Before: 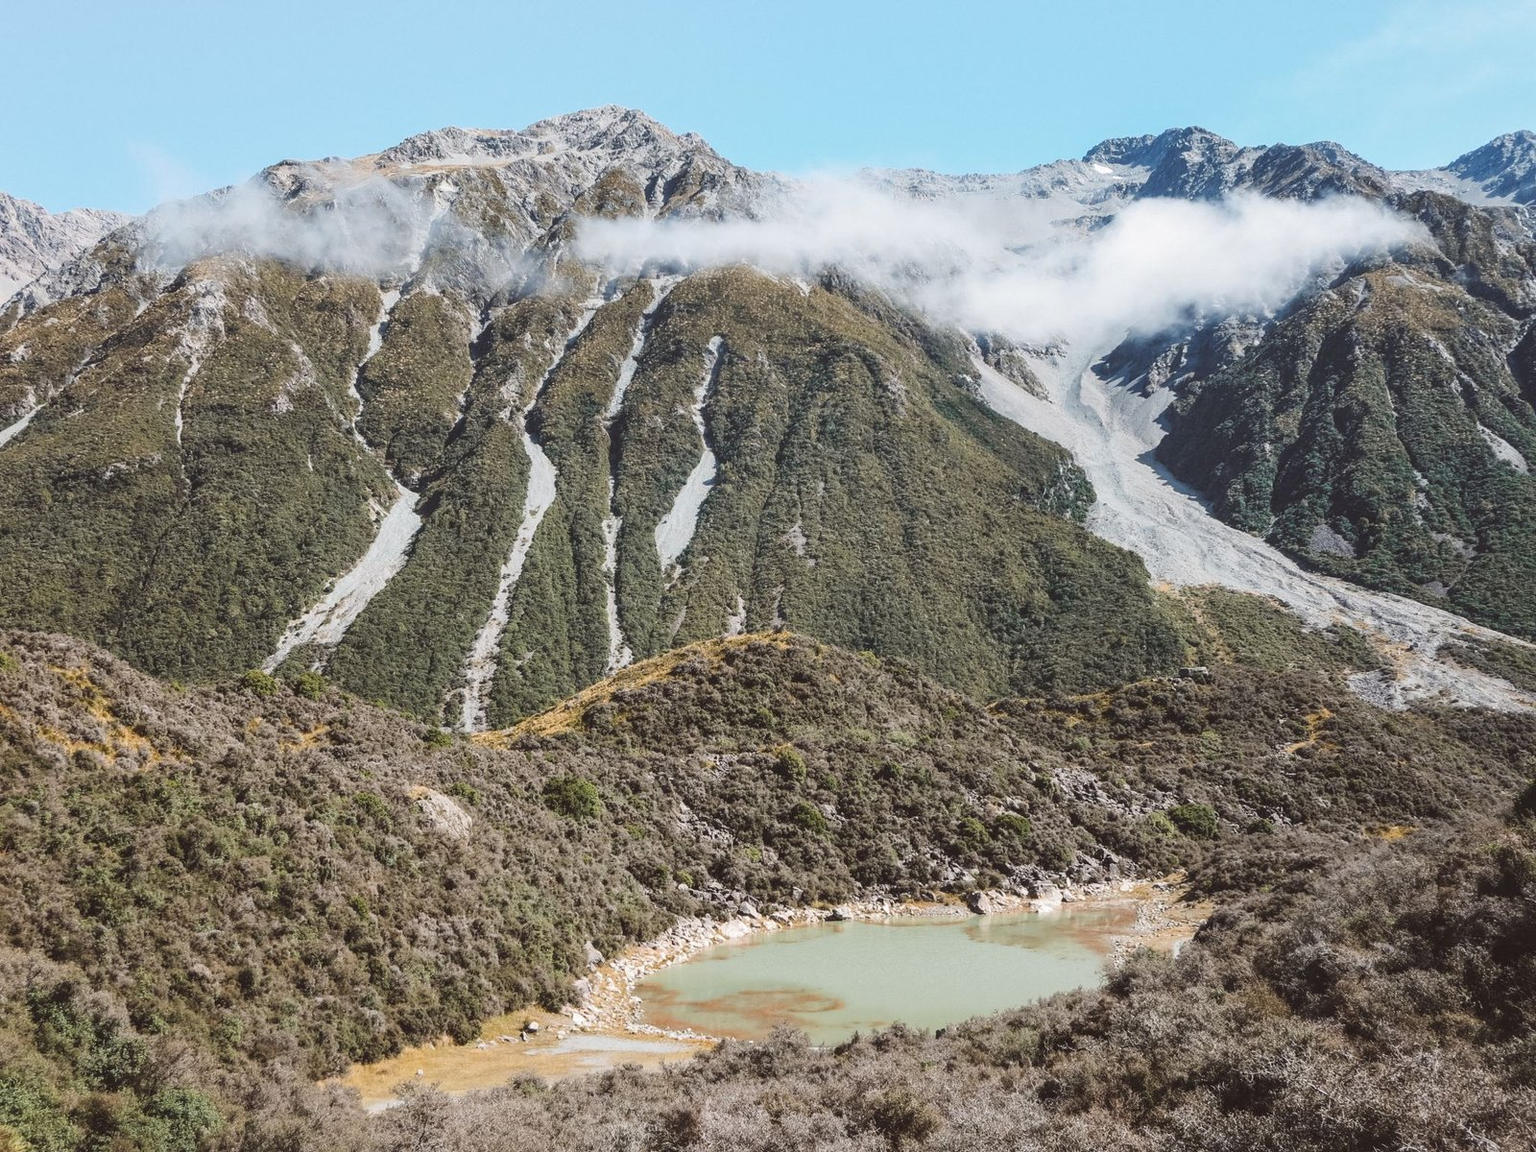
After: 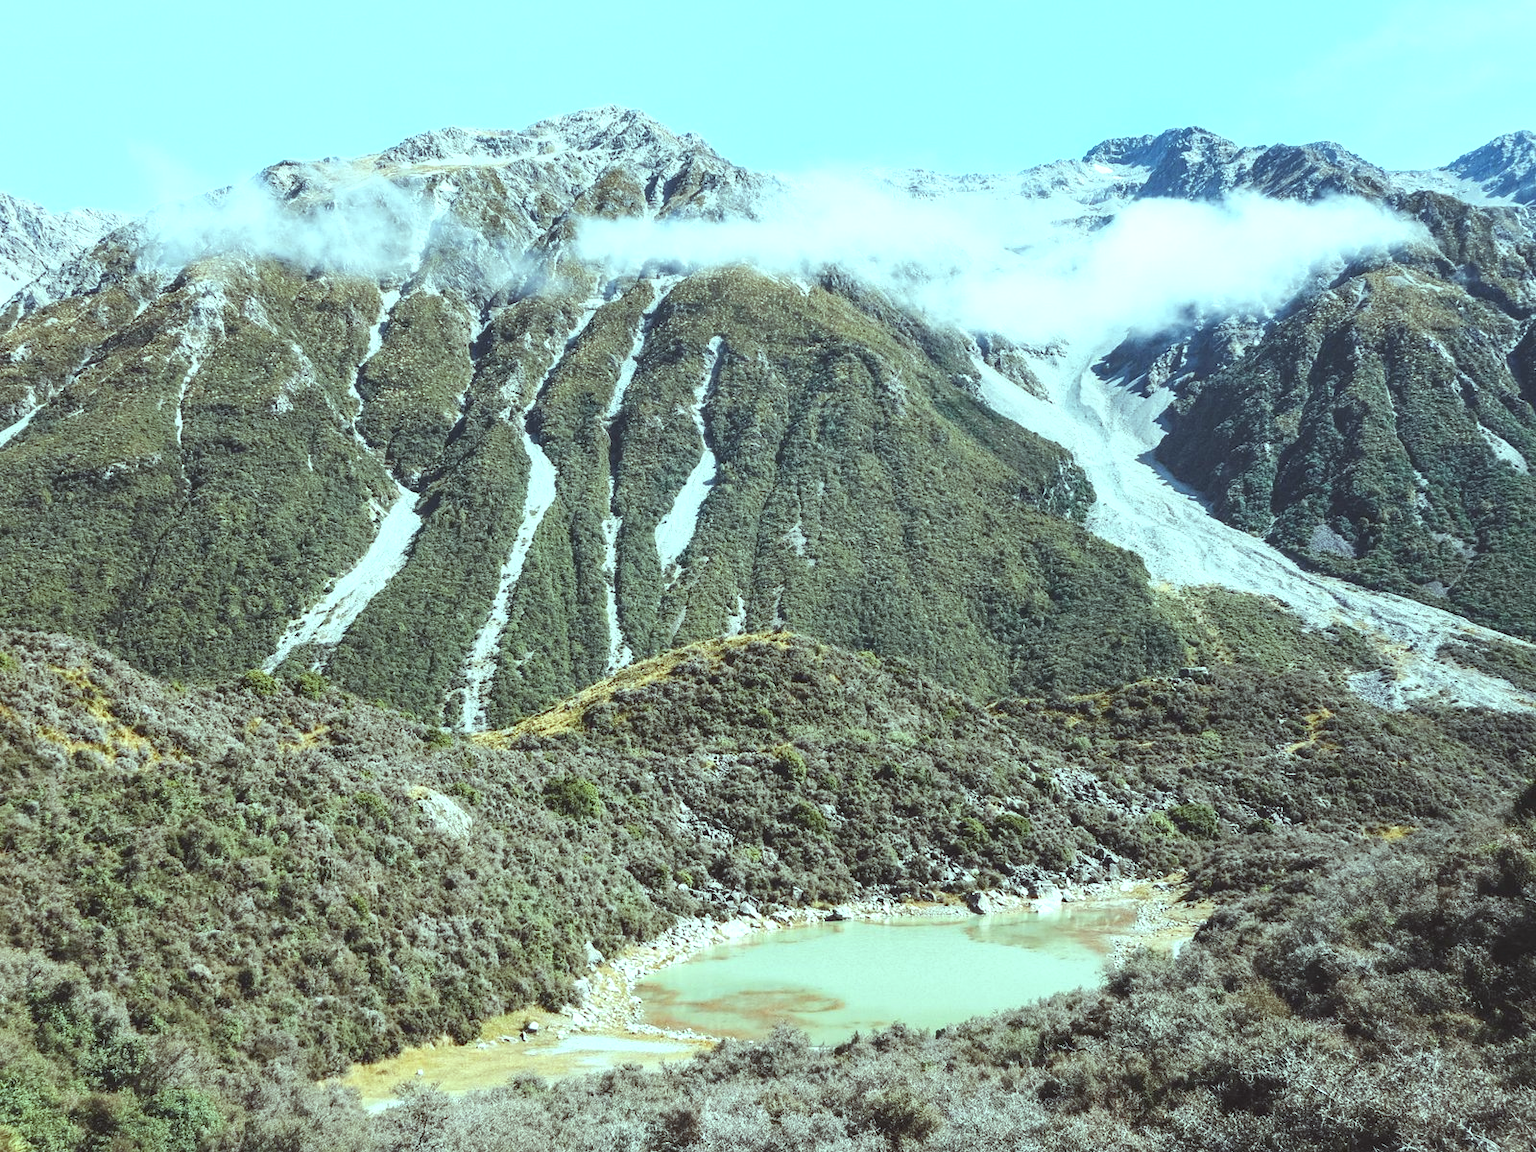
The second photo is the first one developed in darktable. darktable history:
color balance: mode lift, gamma, gain (sRGB), lift [0.997, 0.979, 1.021, 1.011], gamma [1, 1.084, 0.916, 0.998], gain [1, 0.87, 1.13, 1.101], contrast 4.55%, contrast fulcrum 38.24%, output saturation 104.09%
exposure: exposure 0.375 EV, compensate highlight preservation false
